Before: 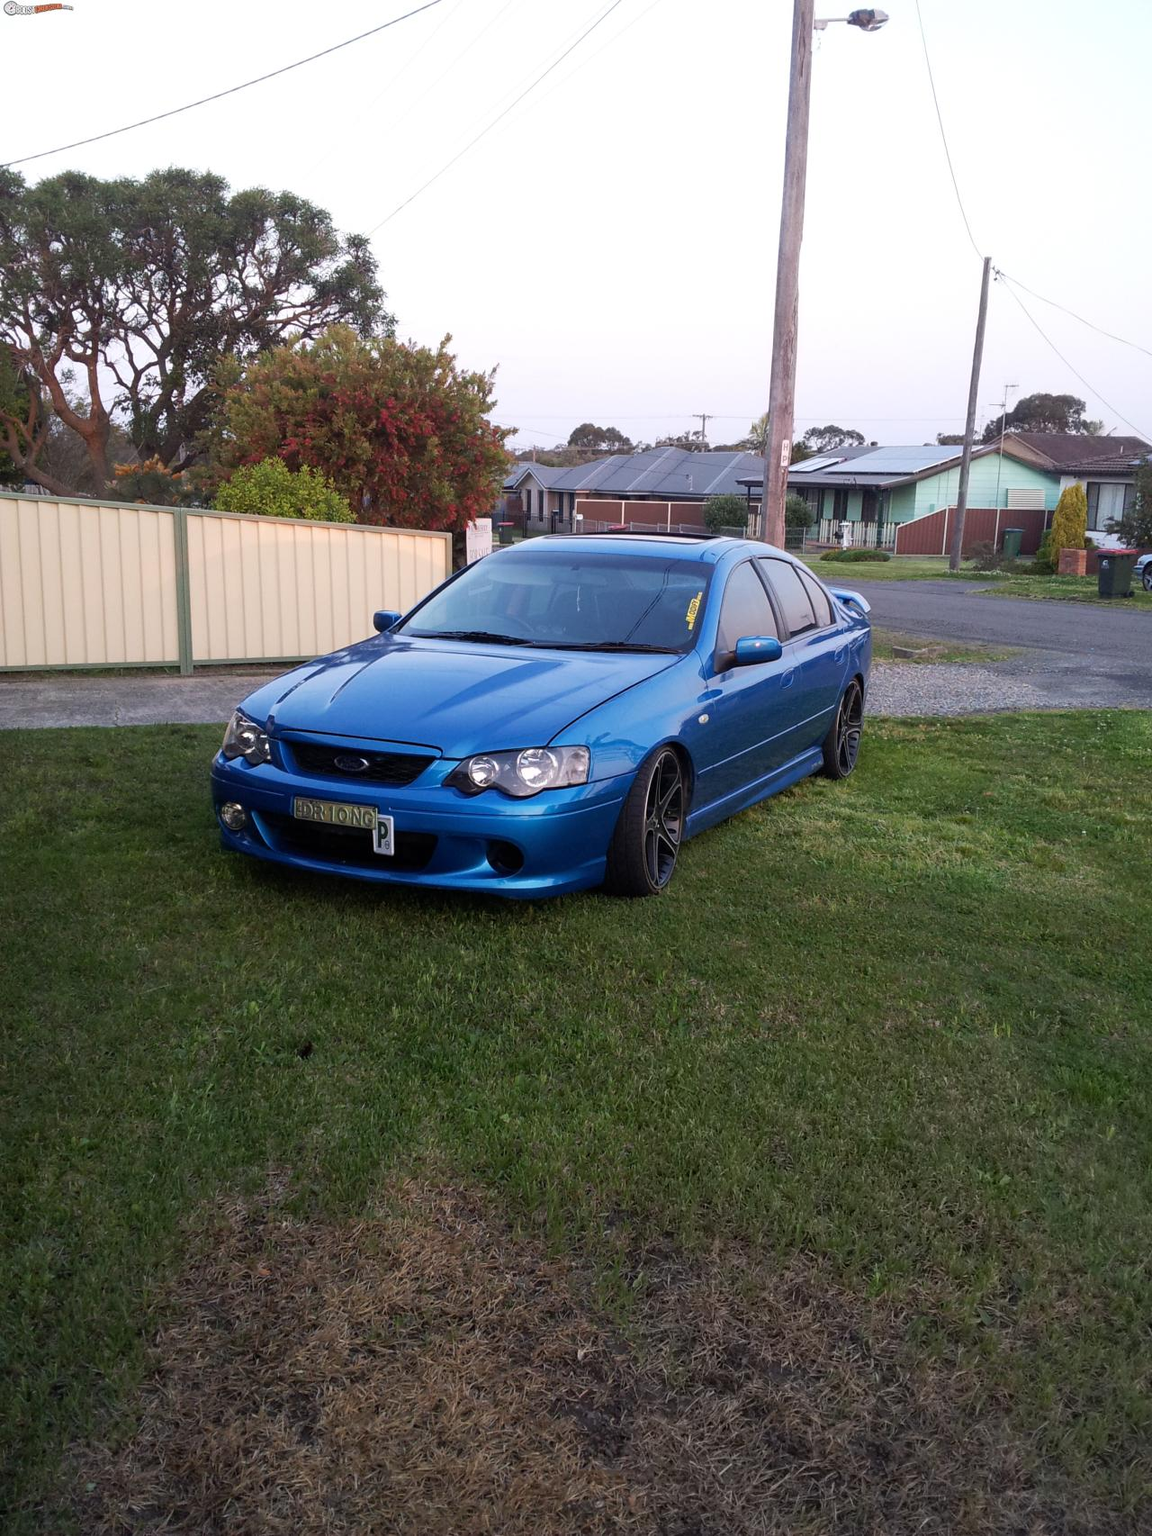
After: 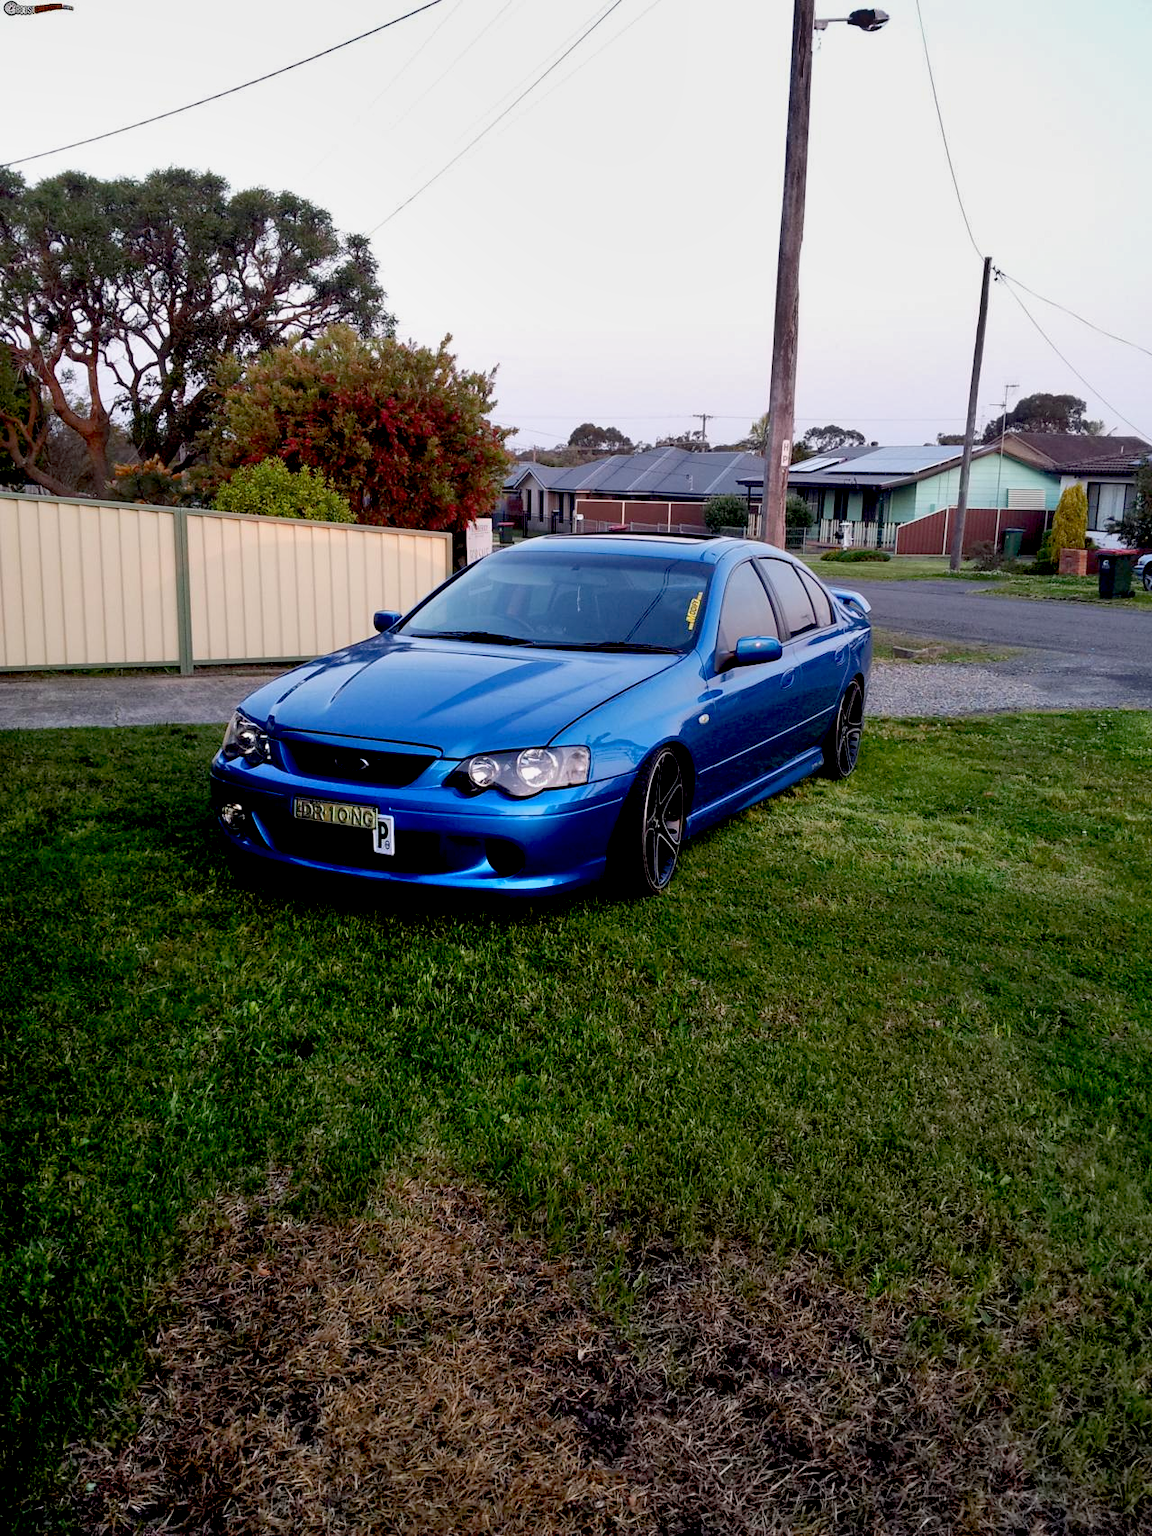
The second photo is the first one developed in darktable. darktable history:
shadows and highlights: shadows 43.49, white point adjustment -1.63, soften with gaussian
exposure: black level correction 0.03, exposure -0.076 EV, compensate highlight preservation false
